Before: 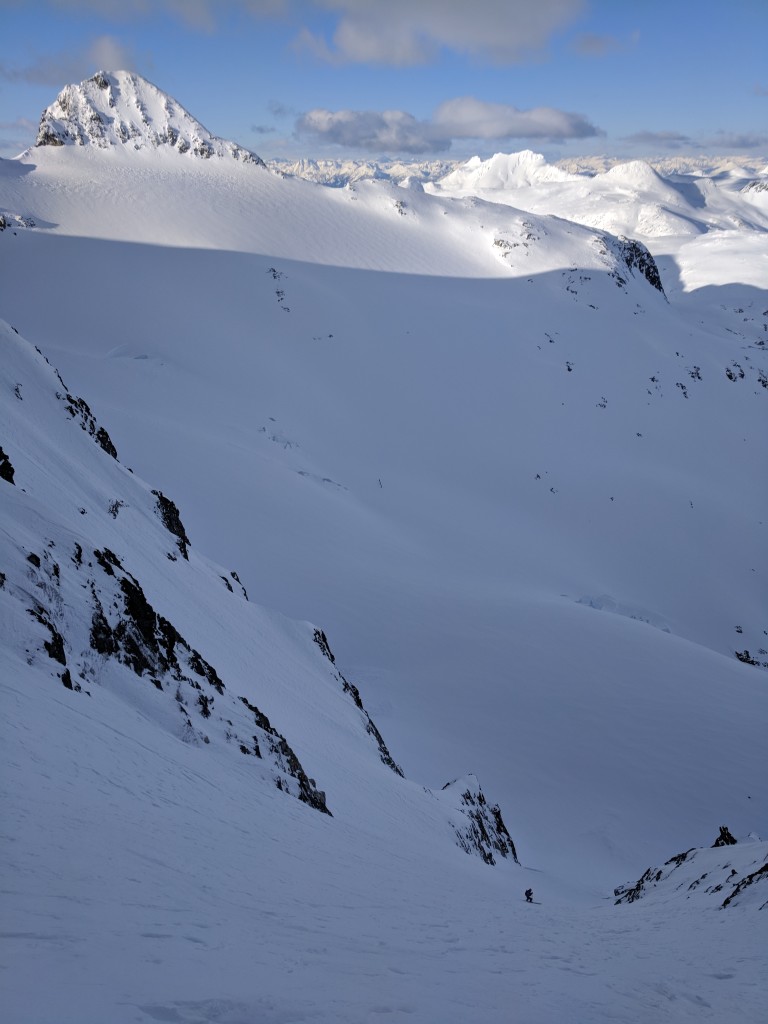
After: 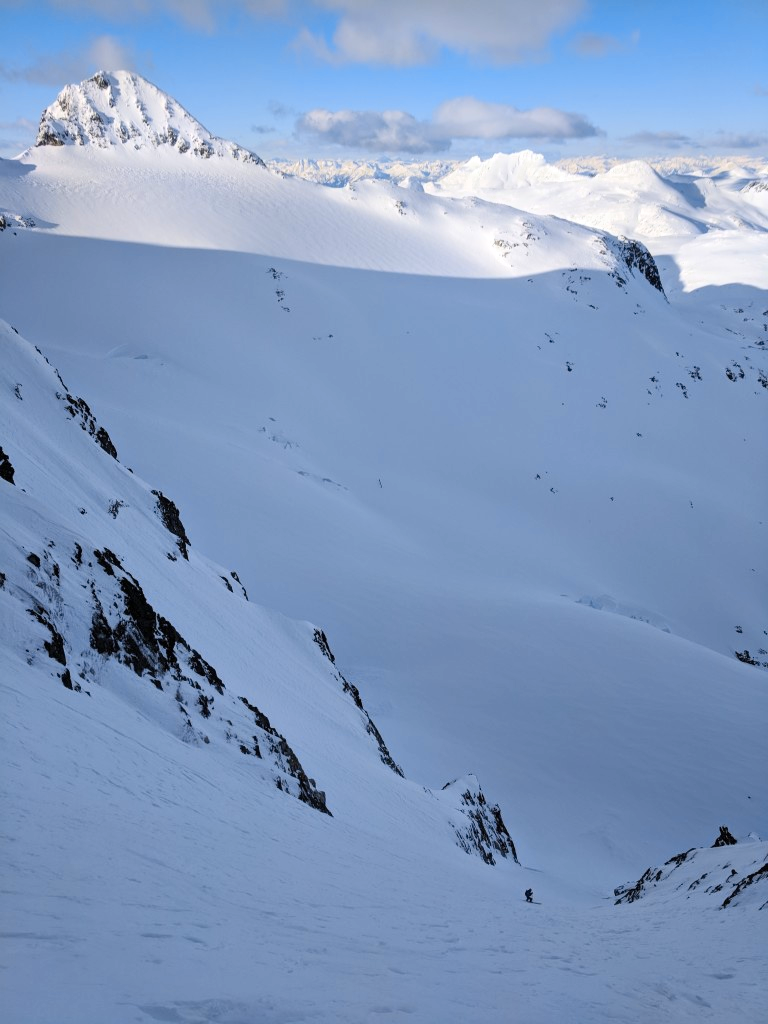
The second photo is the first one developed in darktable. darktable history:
contrast brightness saturation: contrast 0.2, brightness 0.162, saturation 0.223
color zones: curves: ch0 [(0.006, 0.385) (0.143, 0.563) (0.243, 0.321) (0.352, 0.464) (0.516, 0.456) (0.625, 0.5) (0.75, 0.5) (0.875, 0.5)]; ch1 [(0, 0.5) (0.134, 0.504) (0.246, 0.463) (0.421, 0.515) (0.5, 0.56) (0.625, 0.5) (0.75, 0.5) (0.875, 0.5)]; ch2 [(0, 0.5) (0.131, 0.426) (0.307, 0.289) (0.38, 0.188) (0.513, 0.216) (0.625, 0.548) (0.75, 0.468) (0.838, 0.396) (0.971, 0.311)]
